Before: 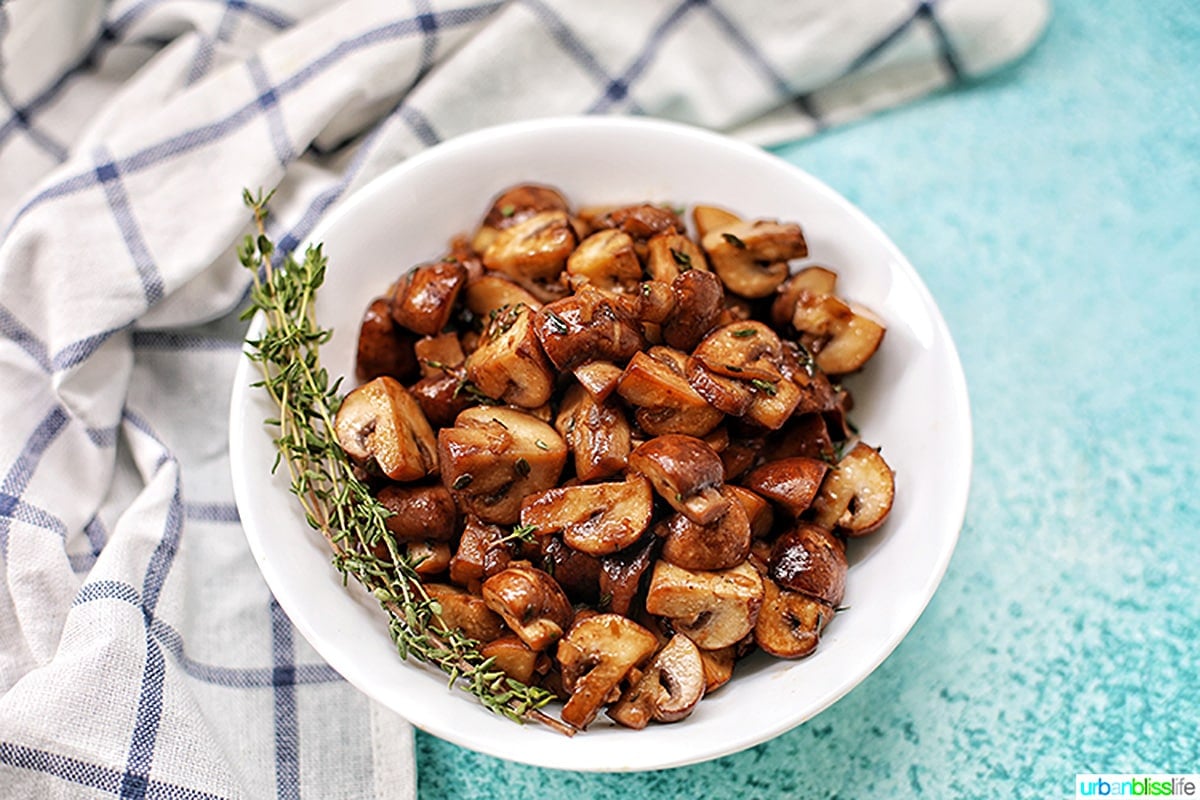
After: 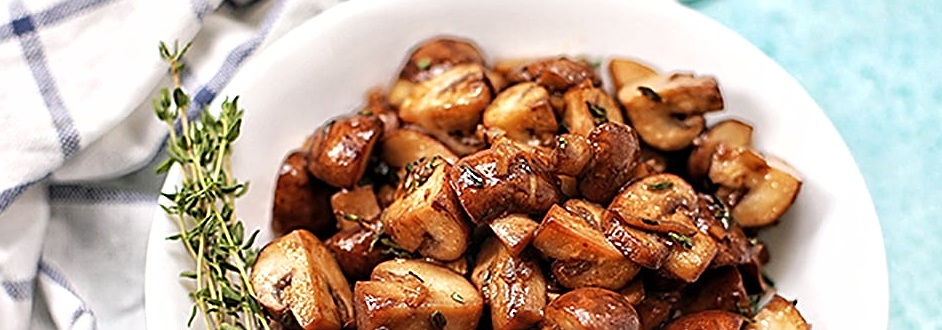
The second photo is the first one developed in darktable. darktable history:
shadows and highlights: radius 46.17, white point adjustment 6.59, compress 79.5%, soften with gaussian
crop: left 7.003%, top 18.398%, right 14.48%, bottom 40.26%
sharpen: on, module defaults
